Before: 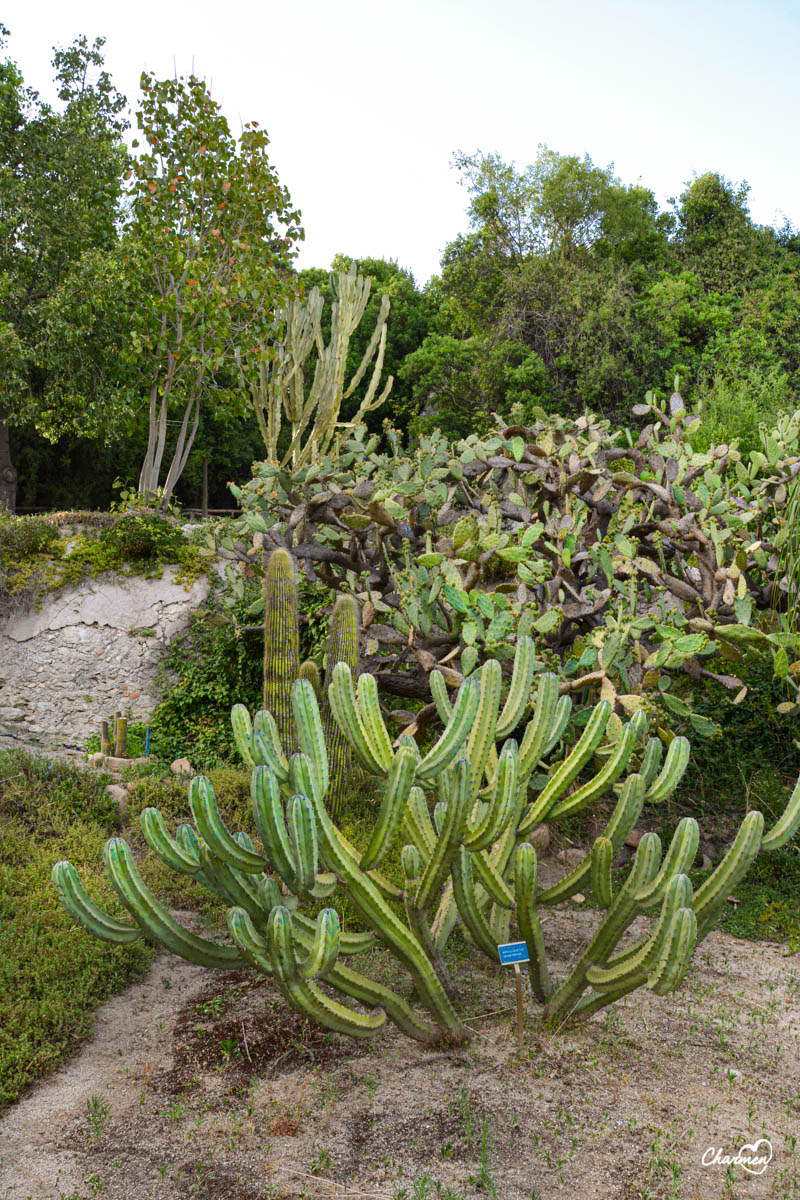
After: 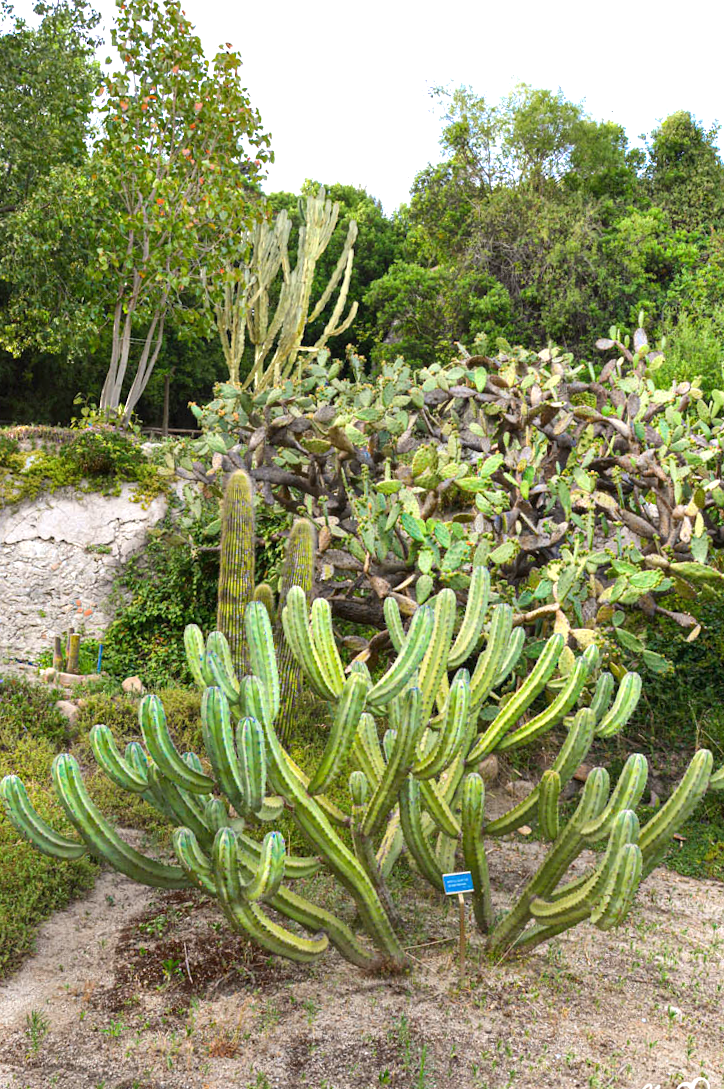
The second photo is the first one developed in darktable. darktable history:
exposure: black level correction 0, exposure 0.701 EV, compensate highlight preservation false
crop and rotate: angle -2.02°, left 3.157%, top 3.94%, right 1.589%, bottom 0.541%
